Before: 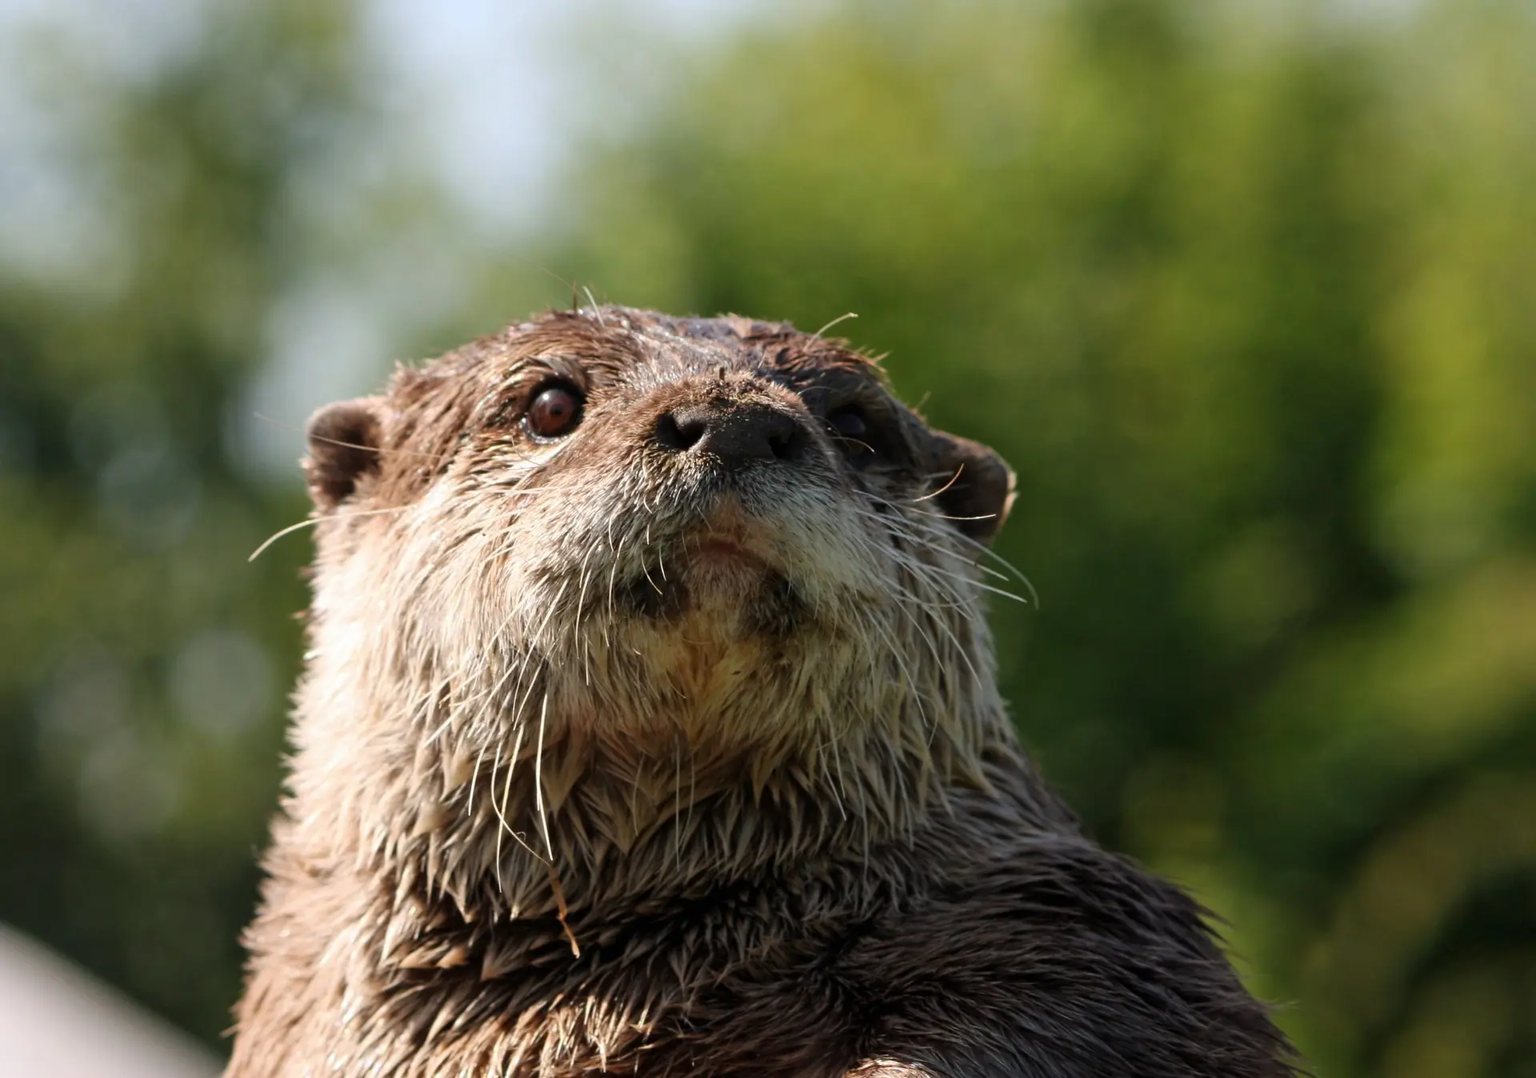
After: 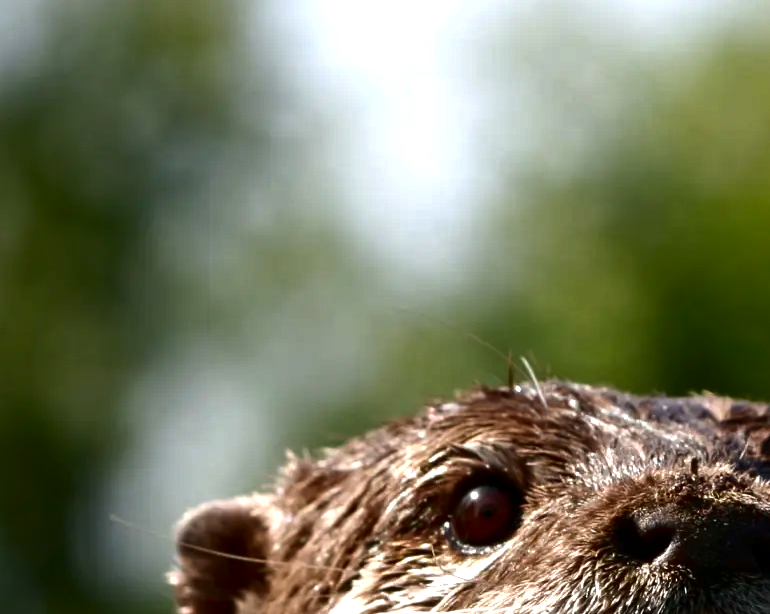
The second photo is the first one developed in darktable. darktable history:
crop and rotate: left 10.883%, top 0.083%, right 48.977%, bottom 54.294%
contrast brightness saturation: brightness -0.501
exposure: black level correction 0, exposure 0.498 EV, compensate exposure bias true, compensate highlight preservation false
